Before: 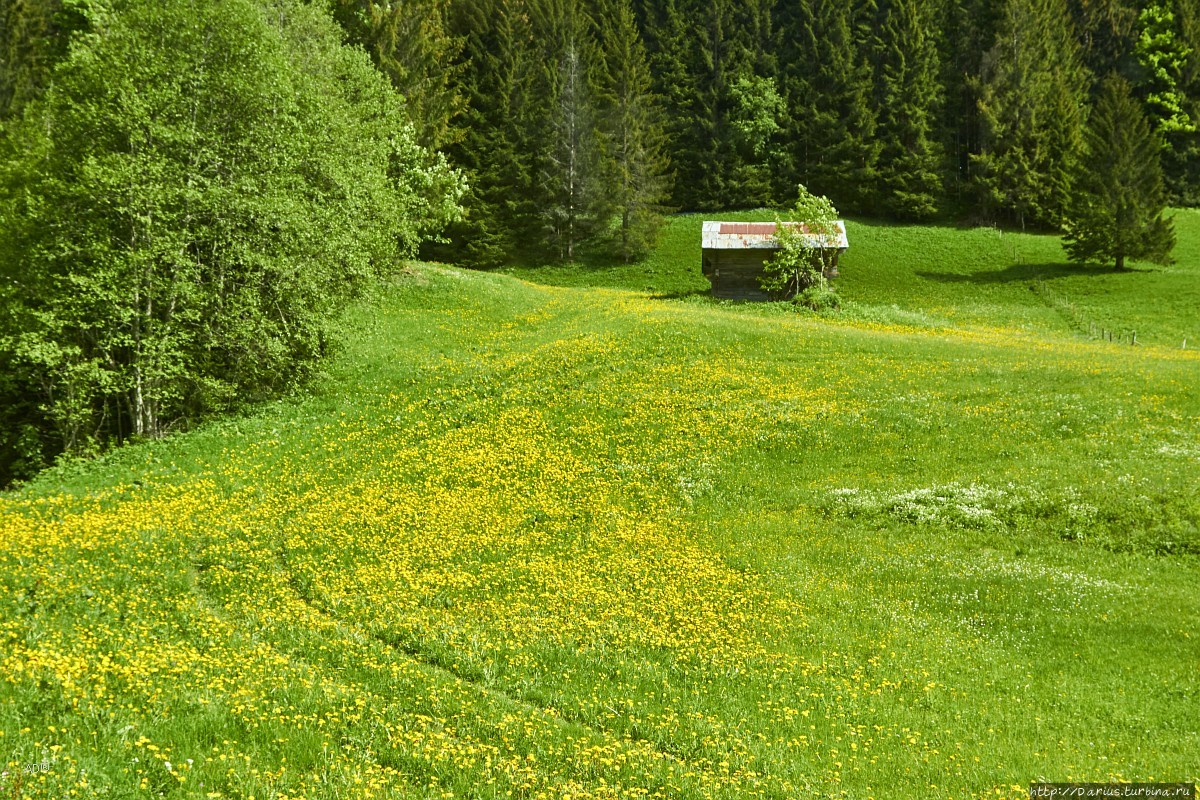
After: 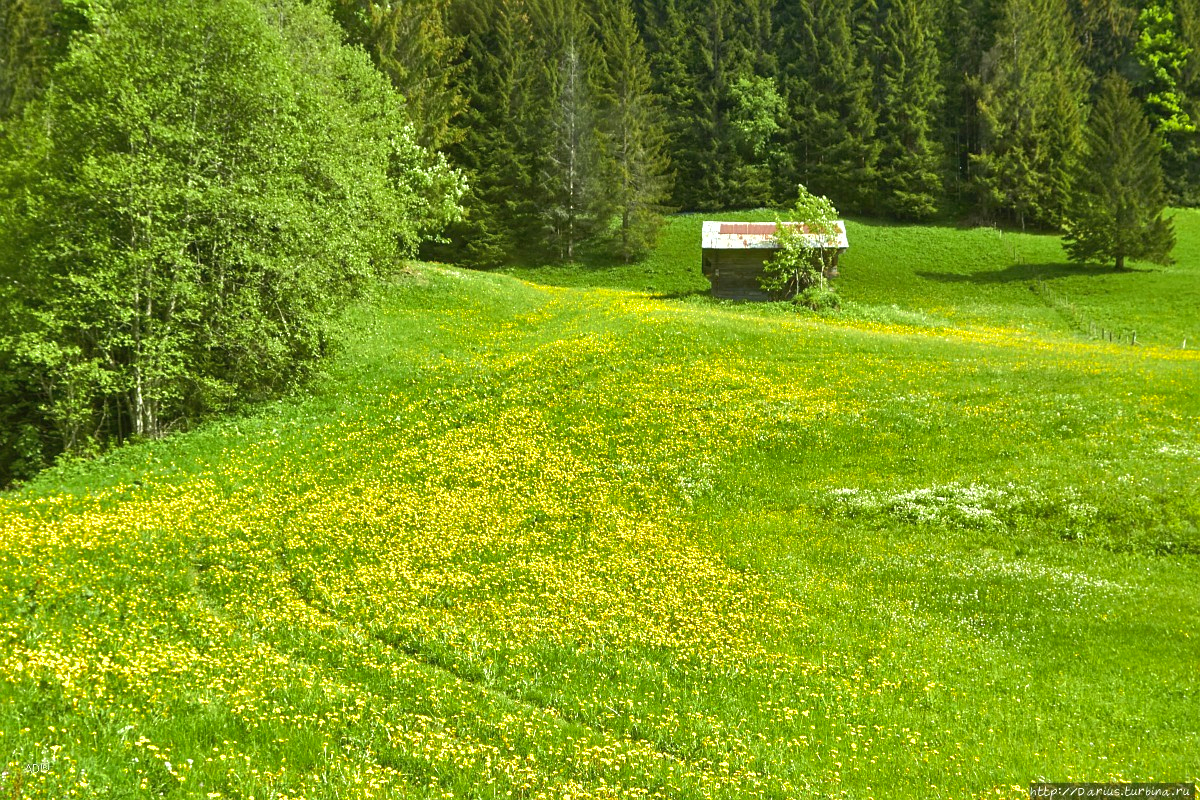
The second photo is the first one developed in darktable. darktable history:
exposure: exposure 0.289 EV, compensate highlight preservation false
levels: levels [0, 0.476, 0.951]
shadows and highlights: on, module defaults
